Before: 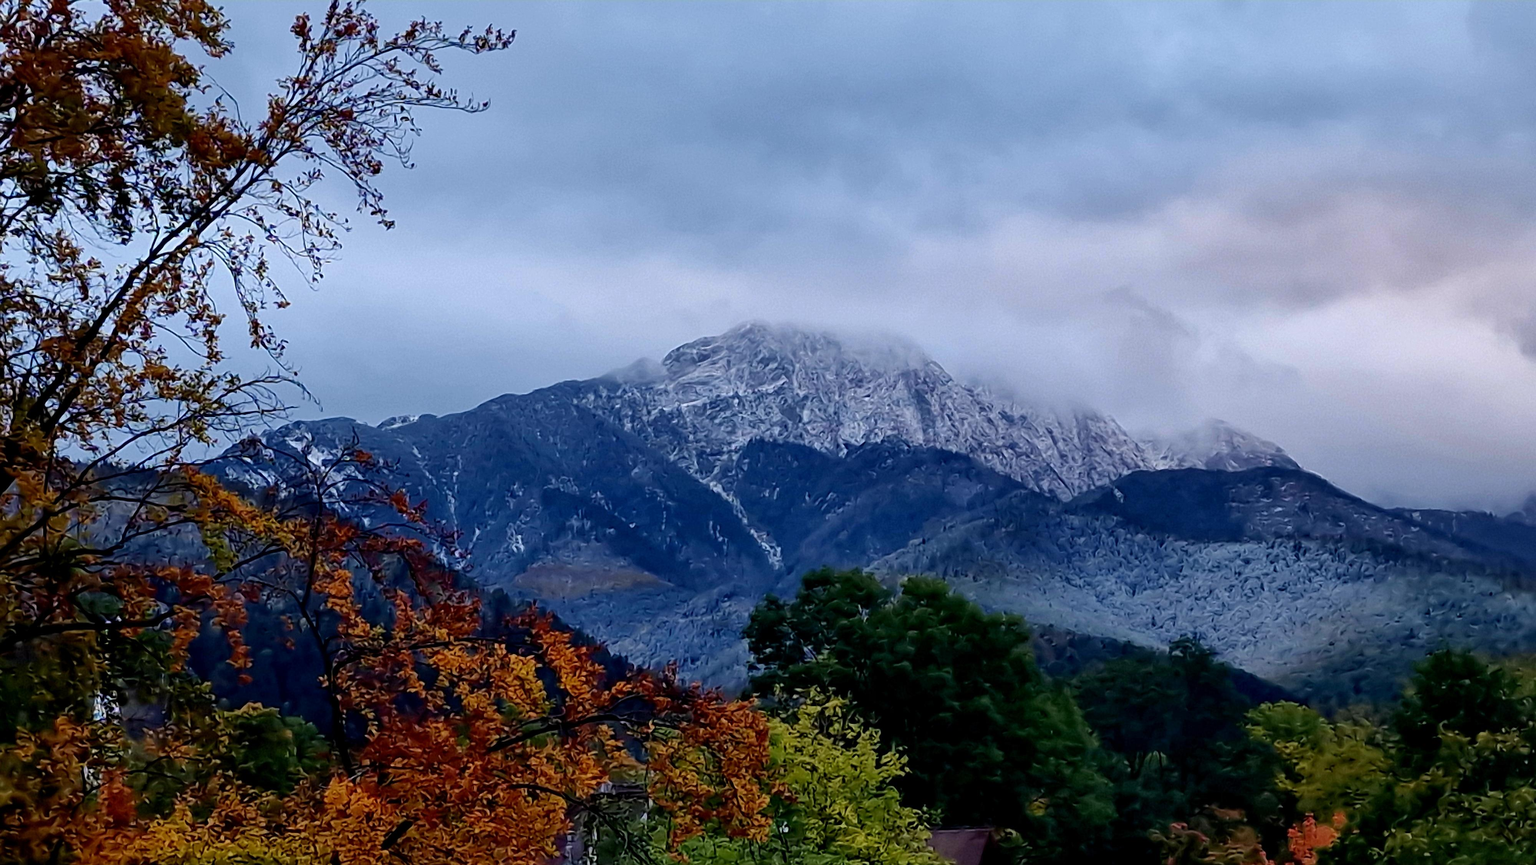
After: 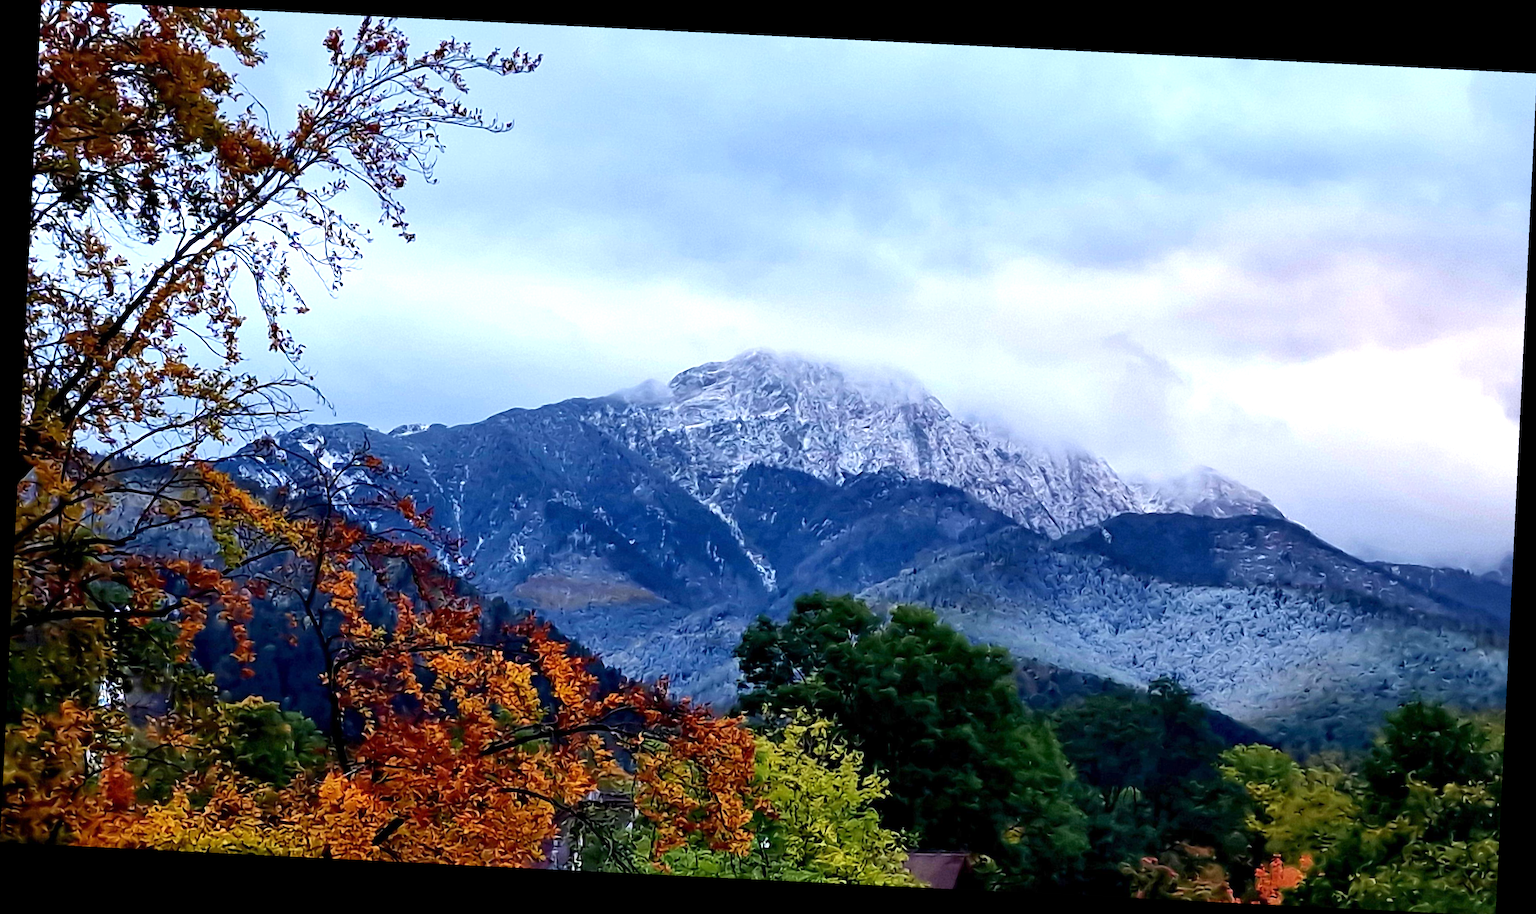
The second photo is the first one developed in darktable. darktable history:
crop and rotate: angle -2.82°
exposure: exposure 0.999 EV, compensate highlight preservation false
